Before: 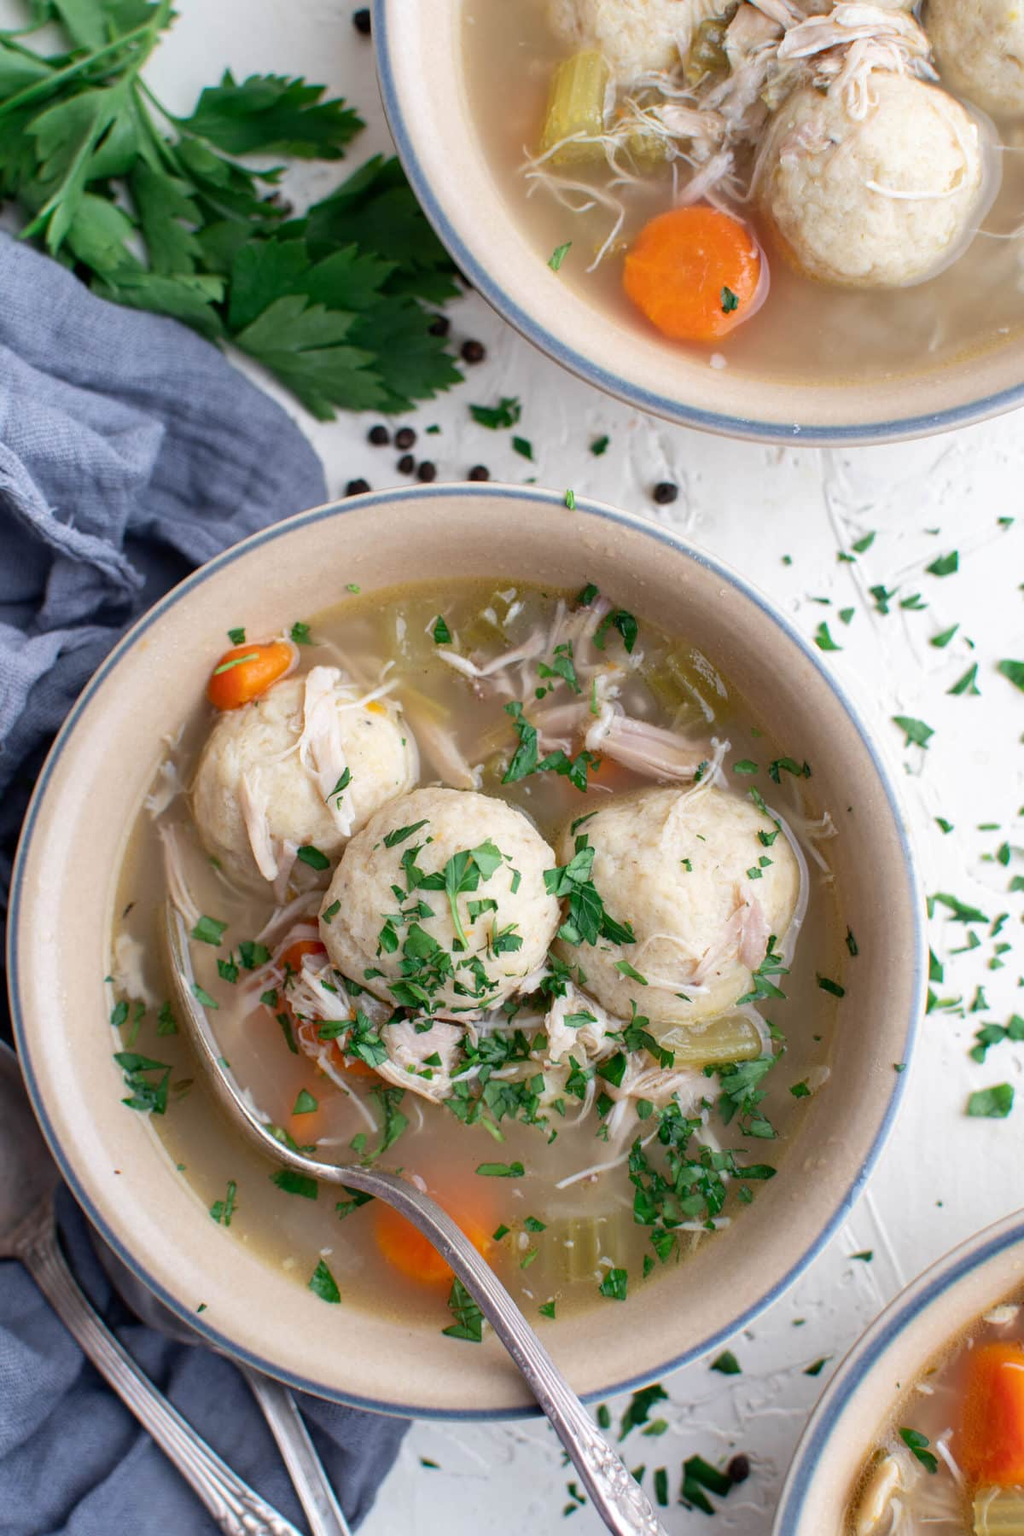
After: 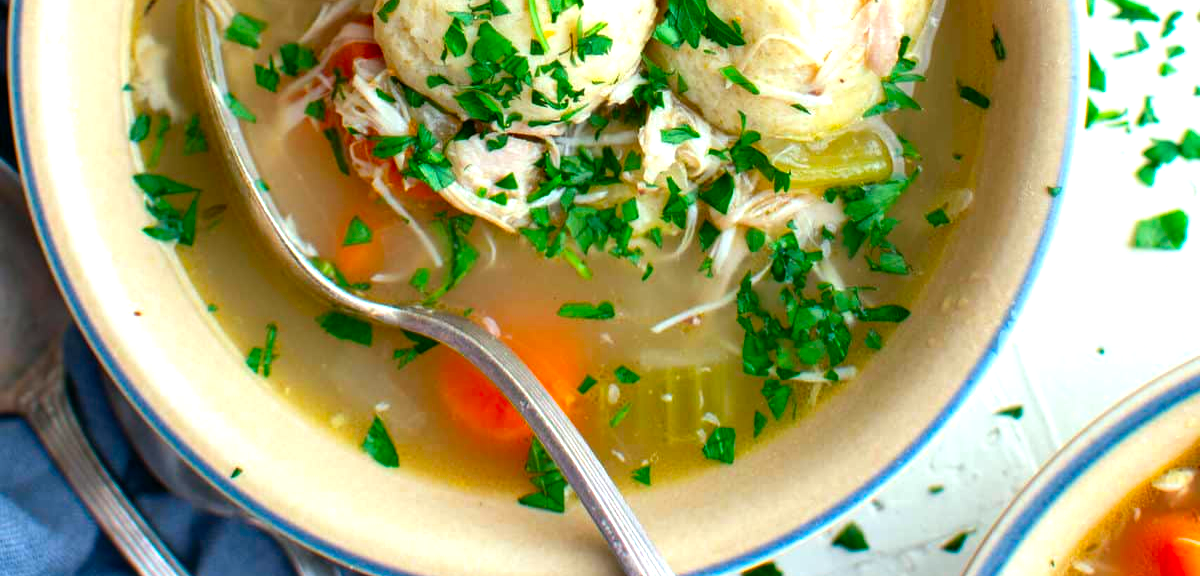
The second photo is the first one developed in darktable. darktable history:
crop and rotate: top 58.892%, bottom 9.061%
color correction: highlights a* -7.47, highlights b* 1.56, shadows a* -3.19, saturation 1.41
color balance rgb: shadows lift › luminance -10.359%, shadows lift › chroma 0.817%, shadows lift › hue 109.96°, power › chroma 0.251%, power › hue 60.47°, linear chroma grading › global chroma 5.508%, perceptual saturation grading › global saturation 19.153%, perceptual brilliance grading › global brilliance 18.565%
